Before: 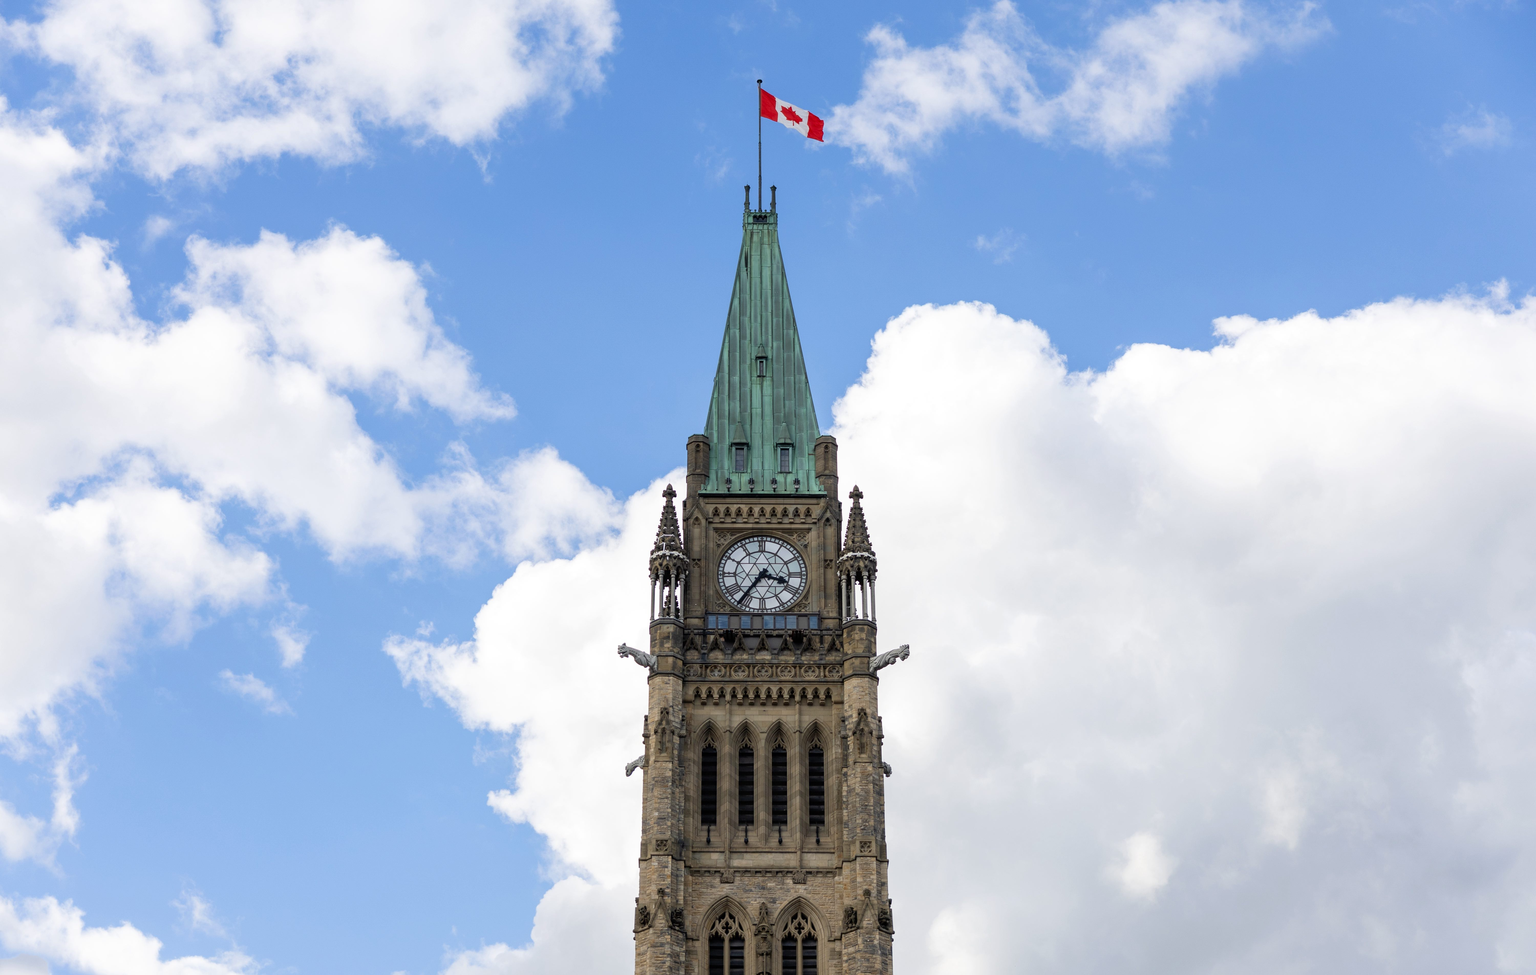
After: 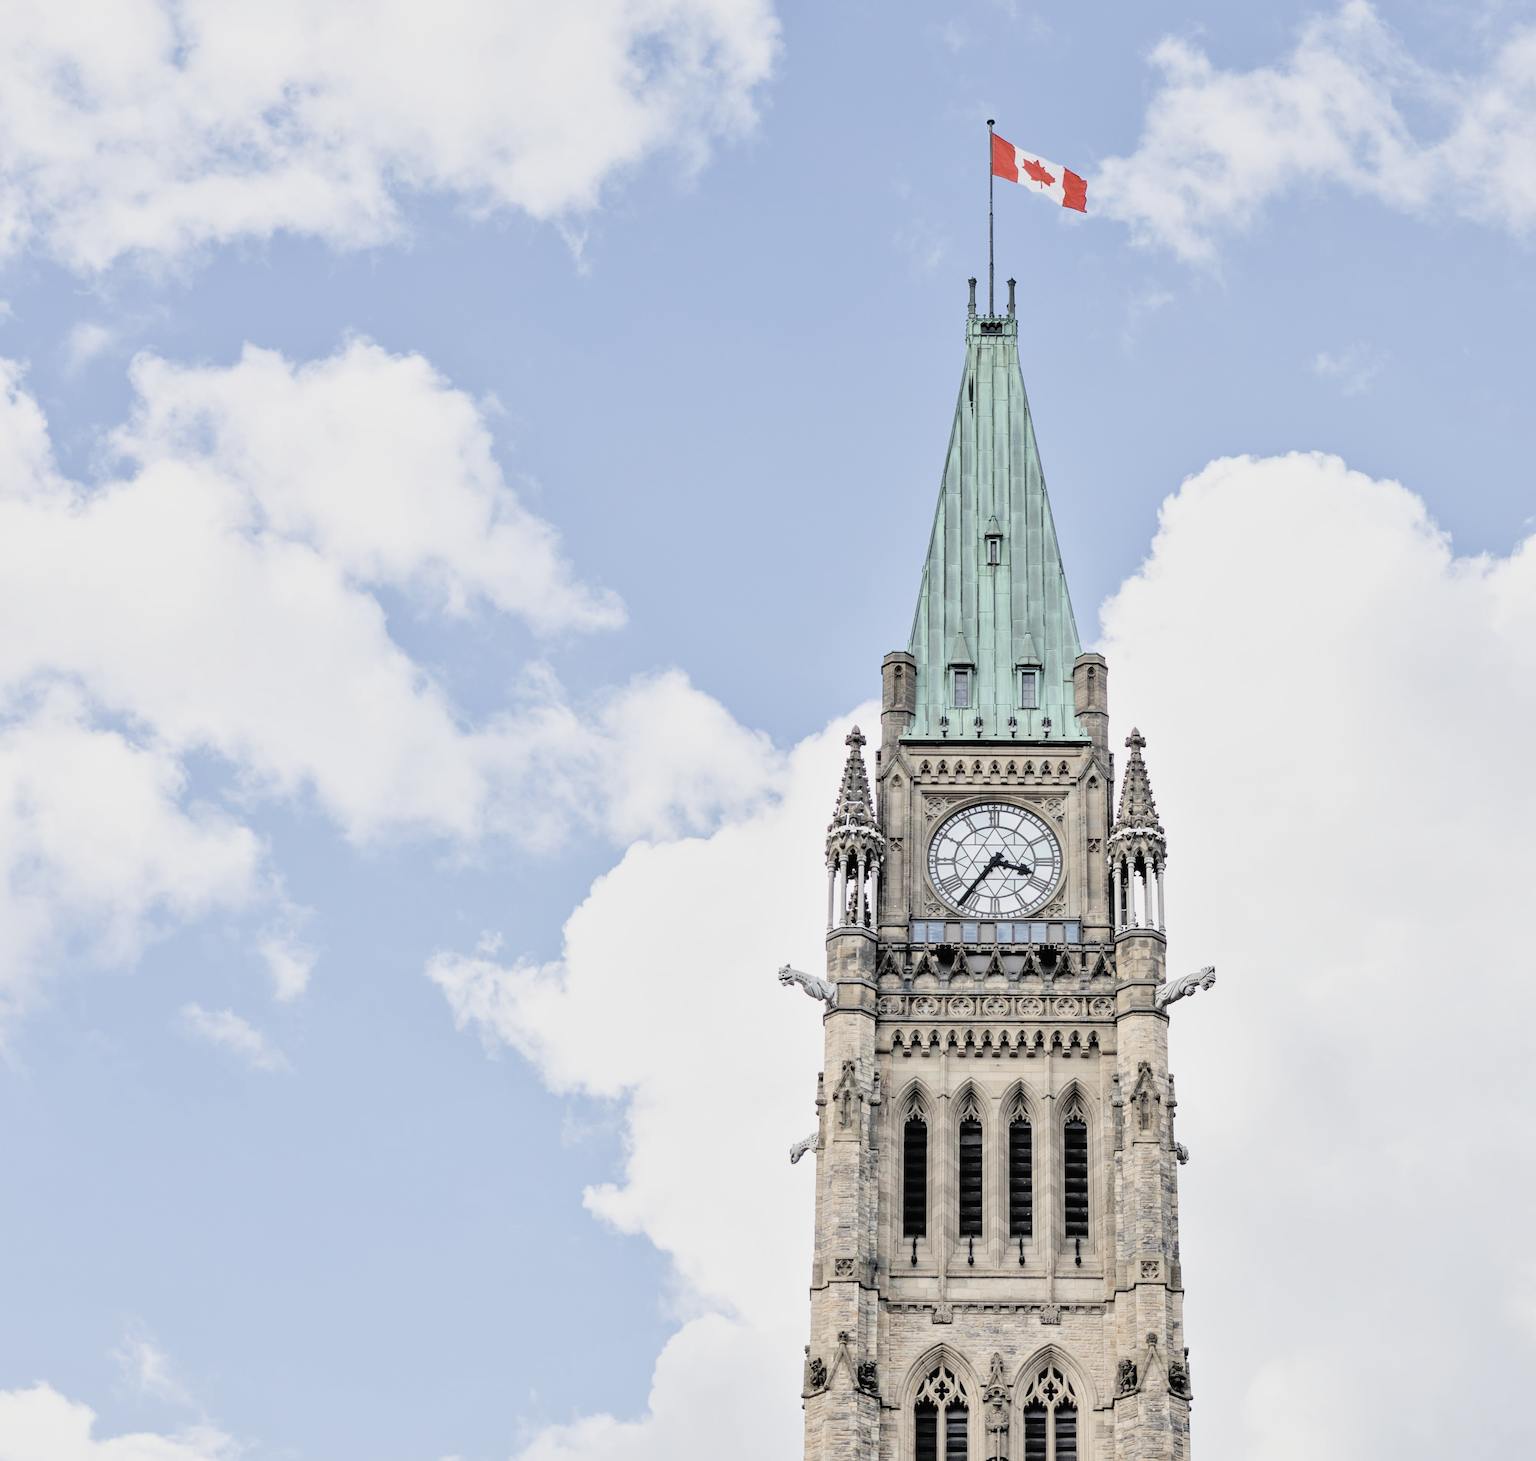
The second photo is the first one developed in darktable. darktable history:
crop and rotate: left 6.422%, right 26.828%
filmic rgb: black relative exposure -6.18 EV, white relative exposure 6.98 EV, hardness 2.25
contrast equalizer: y [[0.6 ×6], [0.55 ×6], [0 ×6], [0 ×6], [0 ×6]], mix 0.15
color correction: highlights b* -0.022, saturation 0.508
exposure: black level correction 0, exposure 1.44 EV, compensate highlight preservation false
contrast brightness saturation: contrast 0.104, brightness 0.301, saturation 0.15
shadows and highlights: soften with gaussian
